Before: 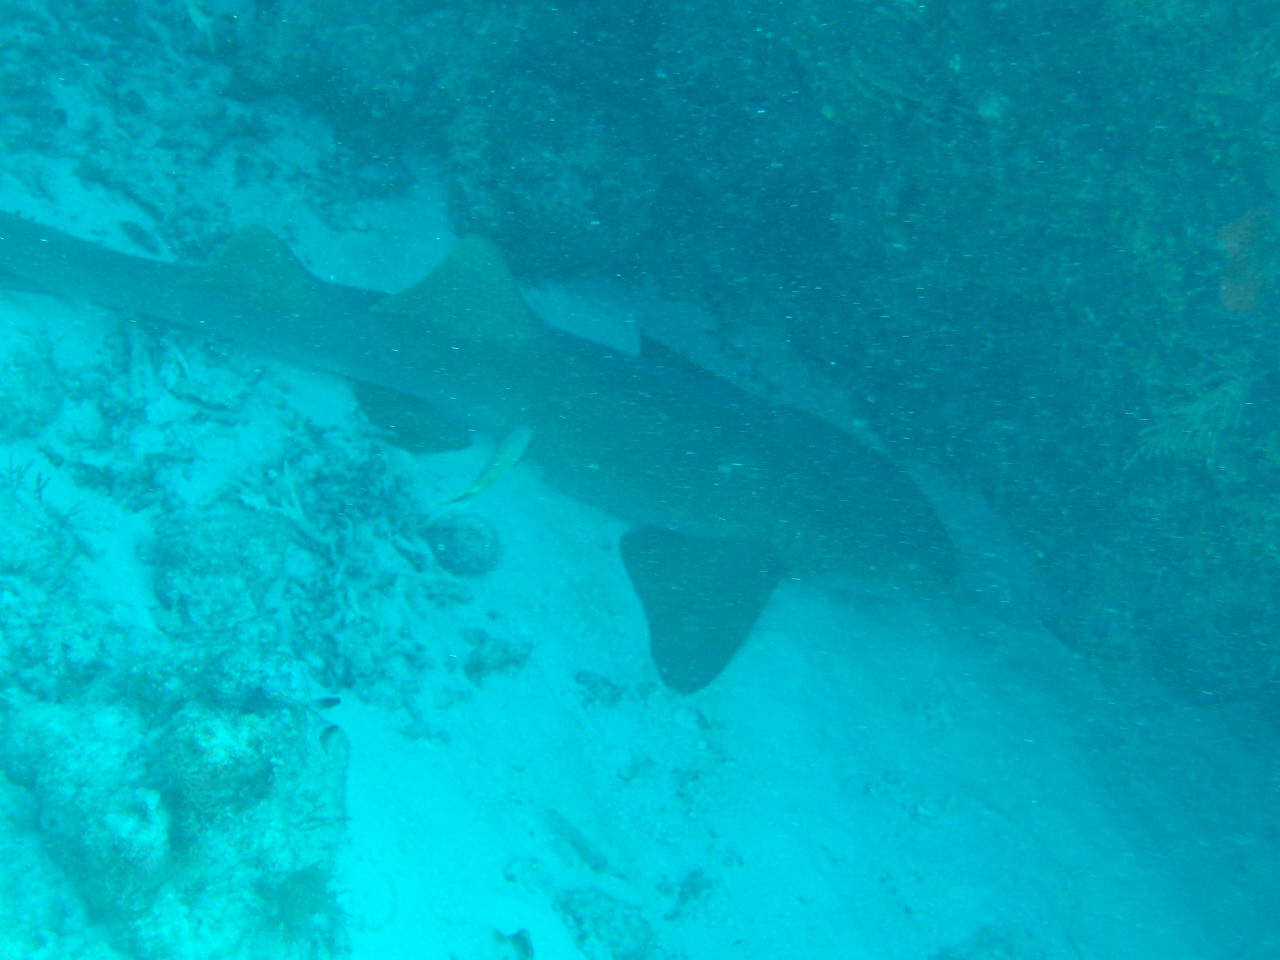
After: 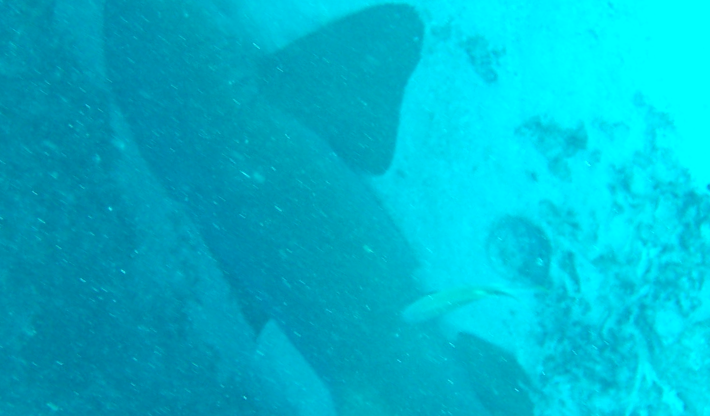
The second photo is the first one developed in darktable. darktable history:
exposure: black level correction 0.001, exposure 0.498 EV, compensate highlight preservation false
crop and rotate: angle 147.81°, left 9.214%, top 15.61%, right 4.42%, bottom 16.919%
